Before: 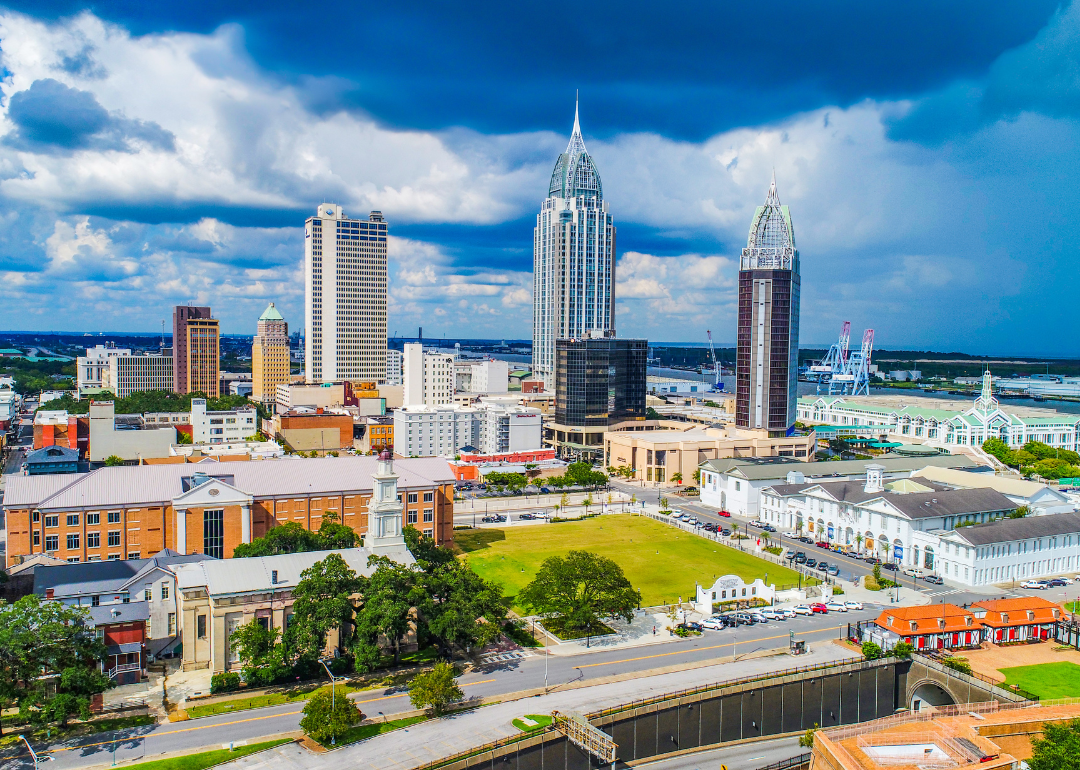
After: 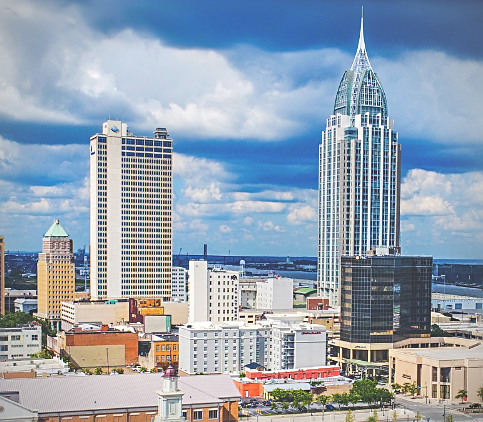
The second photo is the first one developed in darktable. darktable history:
vignetting: fall-off radius 61.19%
exposure: black level correction -0.04, exposure 0.062 EV, compensate highlight preservation false
sharpen: on, module defaults
crop: left 19.94%, top 10.896%, right 35.263%, bottom 34.205%
